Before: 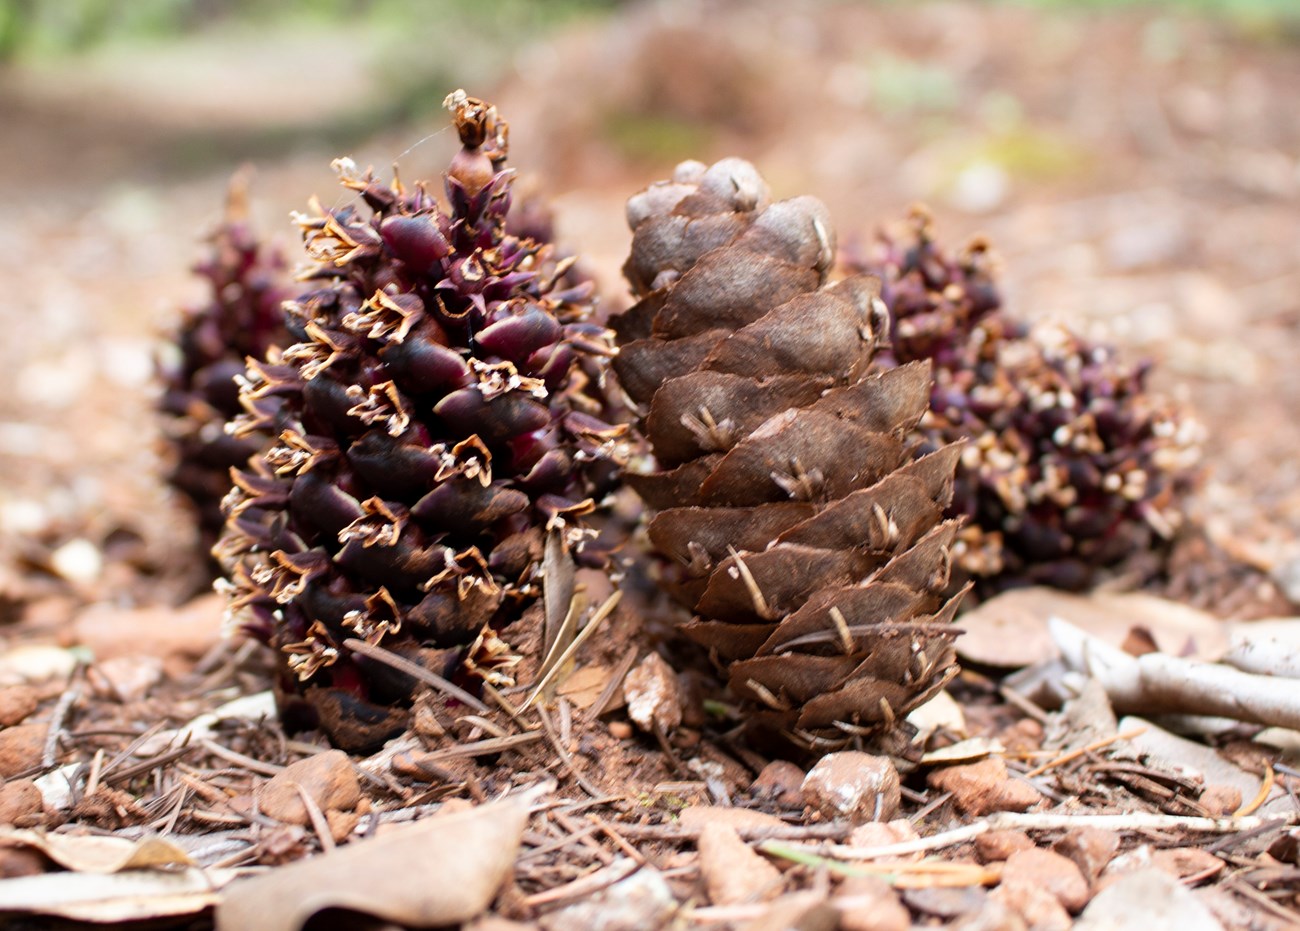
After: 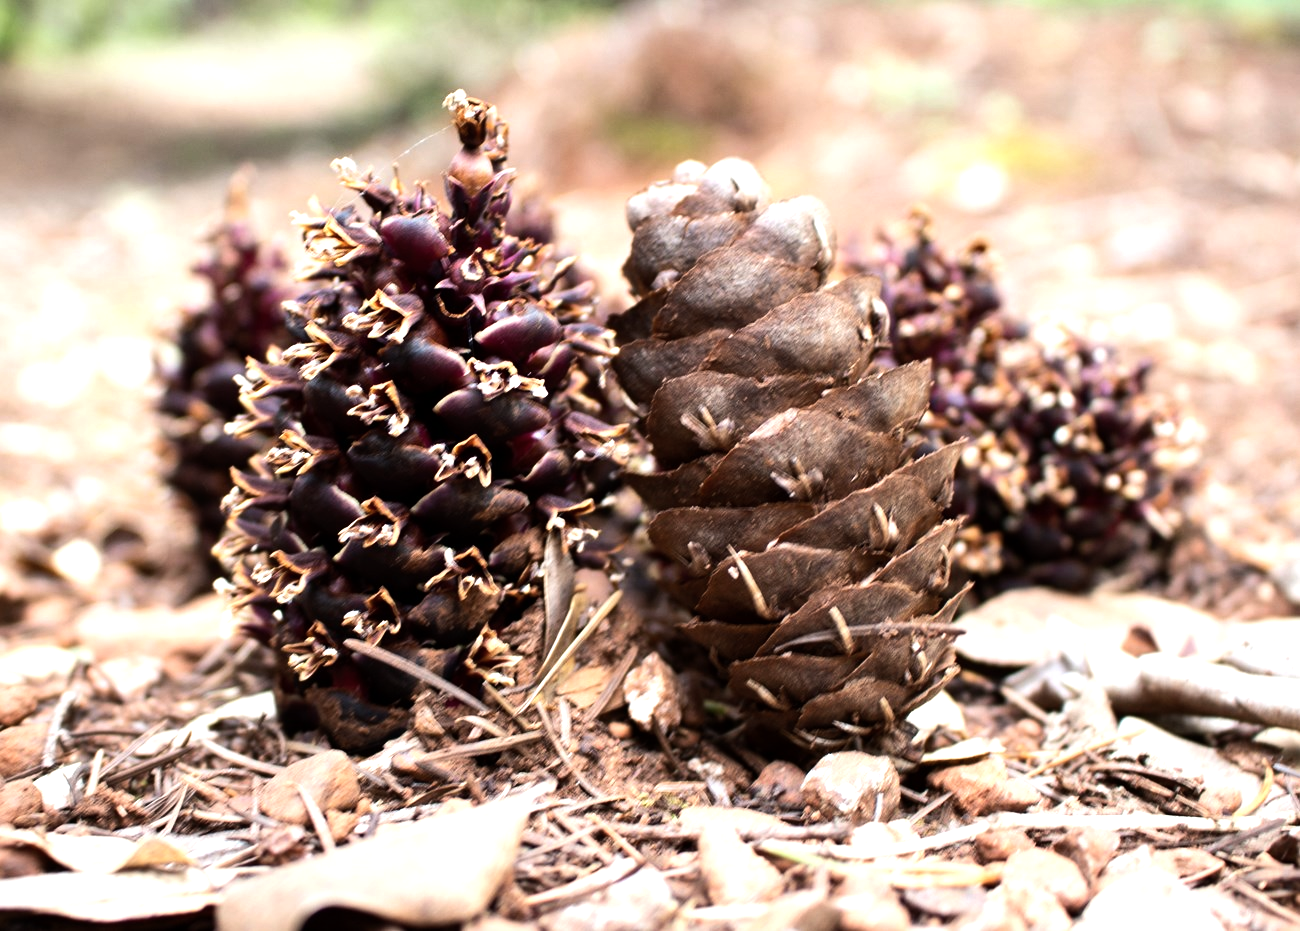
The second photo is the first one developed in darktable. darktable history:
tone equalizer: -8 EV -0.746 EV, -7 EV -0.731 EV, -6 EV -0.578 EV, -5 EV -0.373 EV, -3 EV 0.391 EV, -2 EV 0.6 EV, -1 EV 0.692 EV, +0 EV 0.737 EV, edges refinement/feathering 500, mask exposure compensation -1.57 EV, preserve details no
contrast brightness saturation: saturation -0.07
